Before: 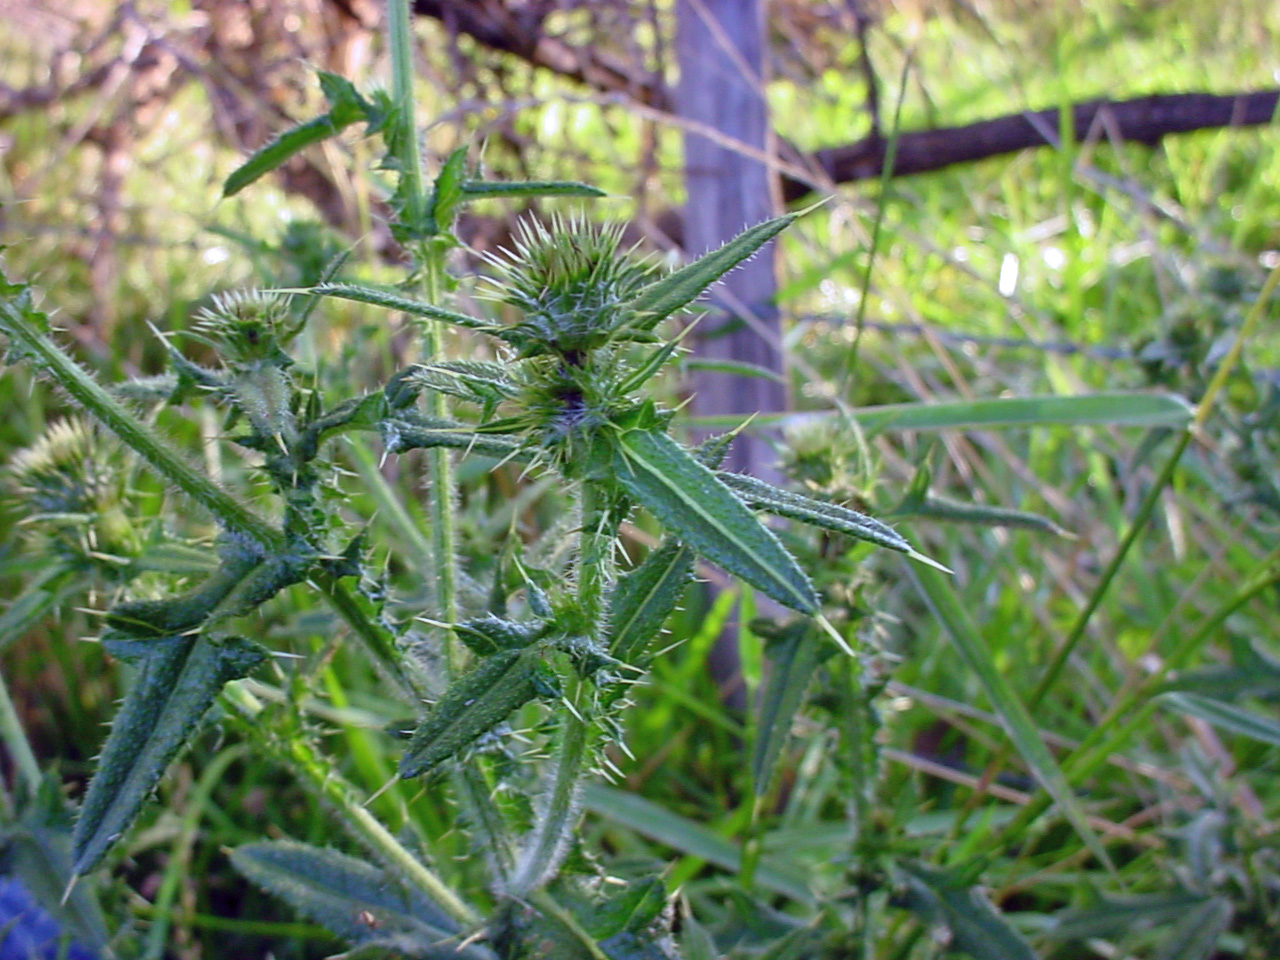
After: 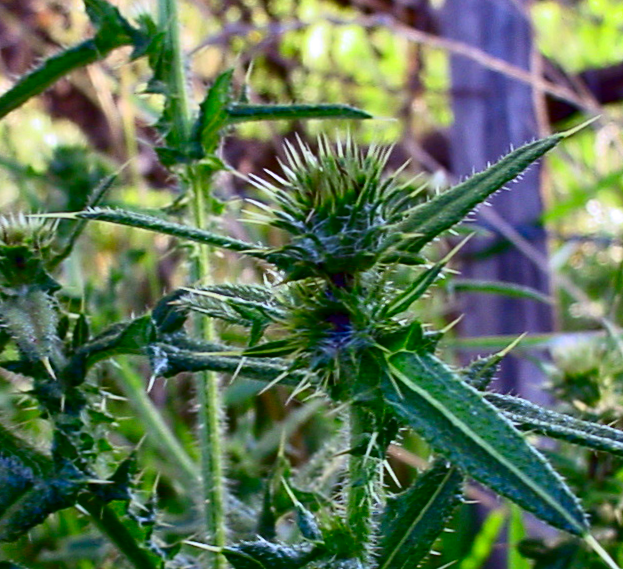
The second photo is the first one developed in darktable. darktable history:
contrast brightness saturation: contrast 0.22, brightness -0.19, saturation 0.24
crop: left 17.835%, top 7.675%, right 32.881%, bottom 32.213%
local contrast: mode bilateral grid, contrast 10, coarseness 25, detail 115%, midtone range 0.2
exposure: exposure 0.014 EV, compensate highlight preservation false
rotate and perspective: rotation -0.45°, automatic cropping original format, crop left 0.008, crop right 0.992, crop top 0.012, crop bottom 0.988
